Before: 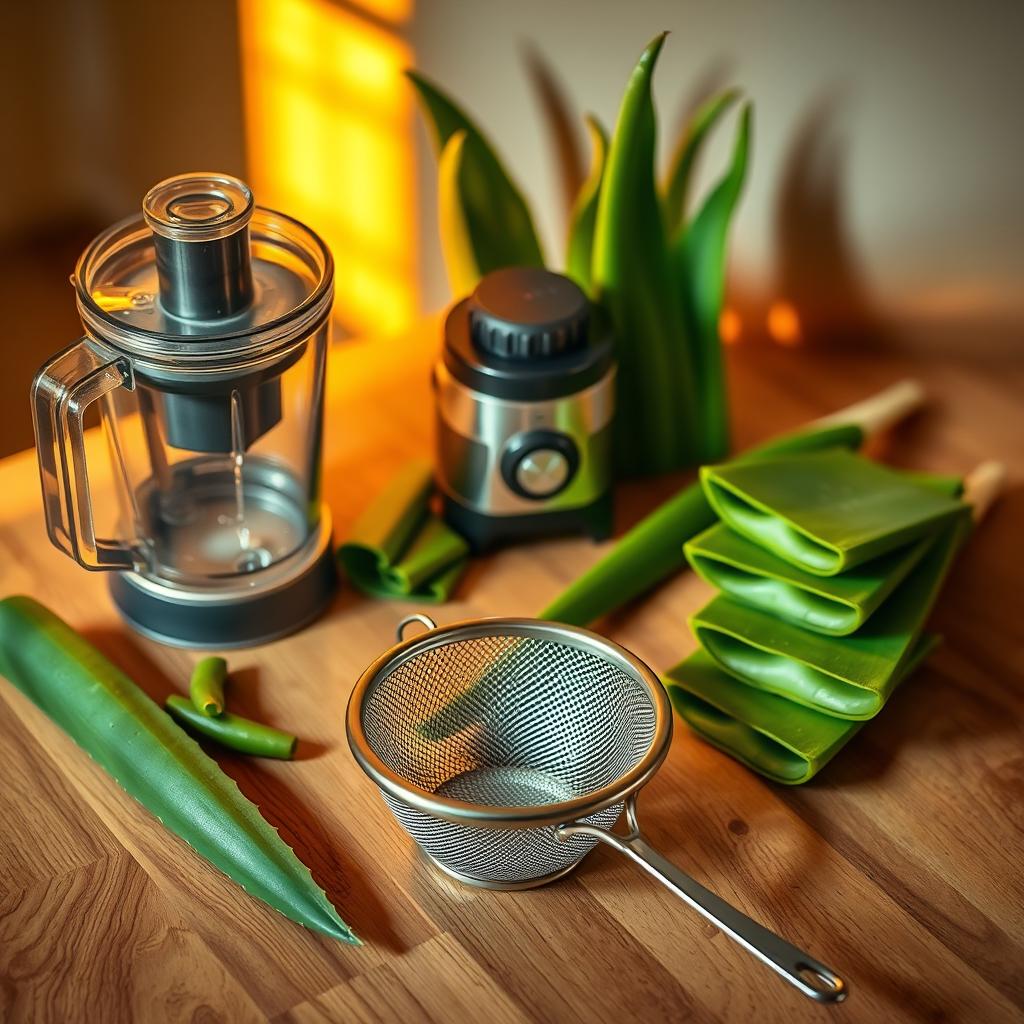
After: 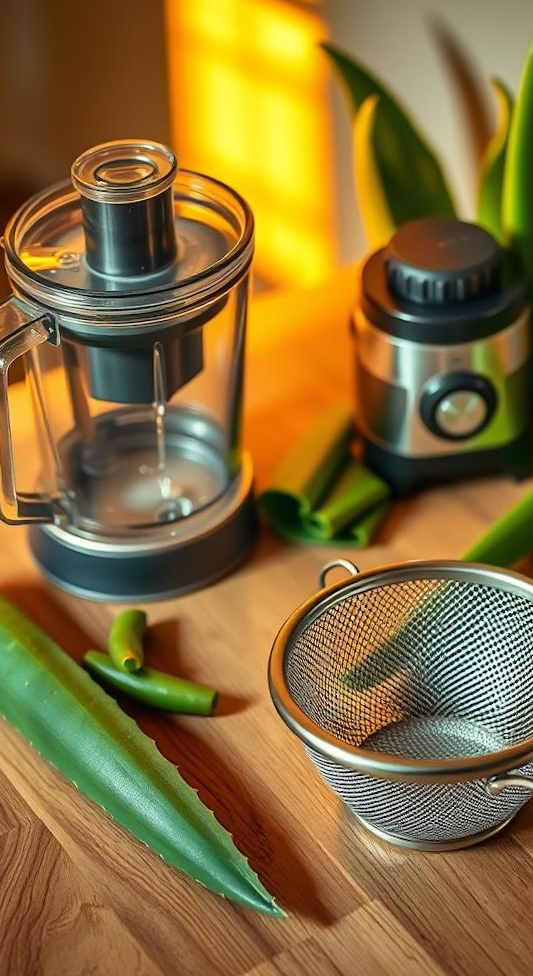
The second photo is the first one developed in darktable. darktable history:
shadows and highlights: shadows 20.55, highlights -20.99, soften with gaussian
rotate and perspective: rotation -1.68°, lens shift (vertical) -0.146, crop left 0.049, crop right 0.912, crop top 0.032, crop bottom 0.96
crop: left 5.114%, right 38.589%
